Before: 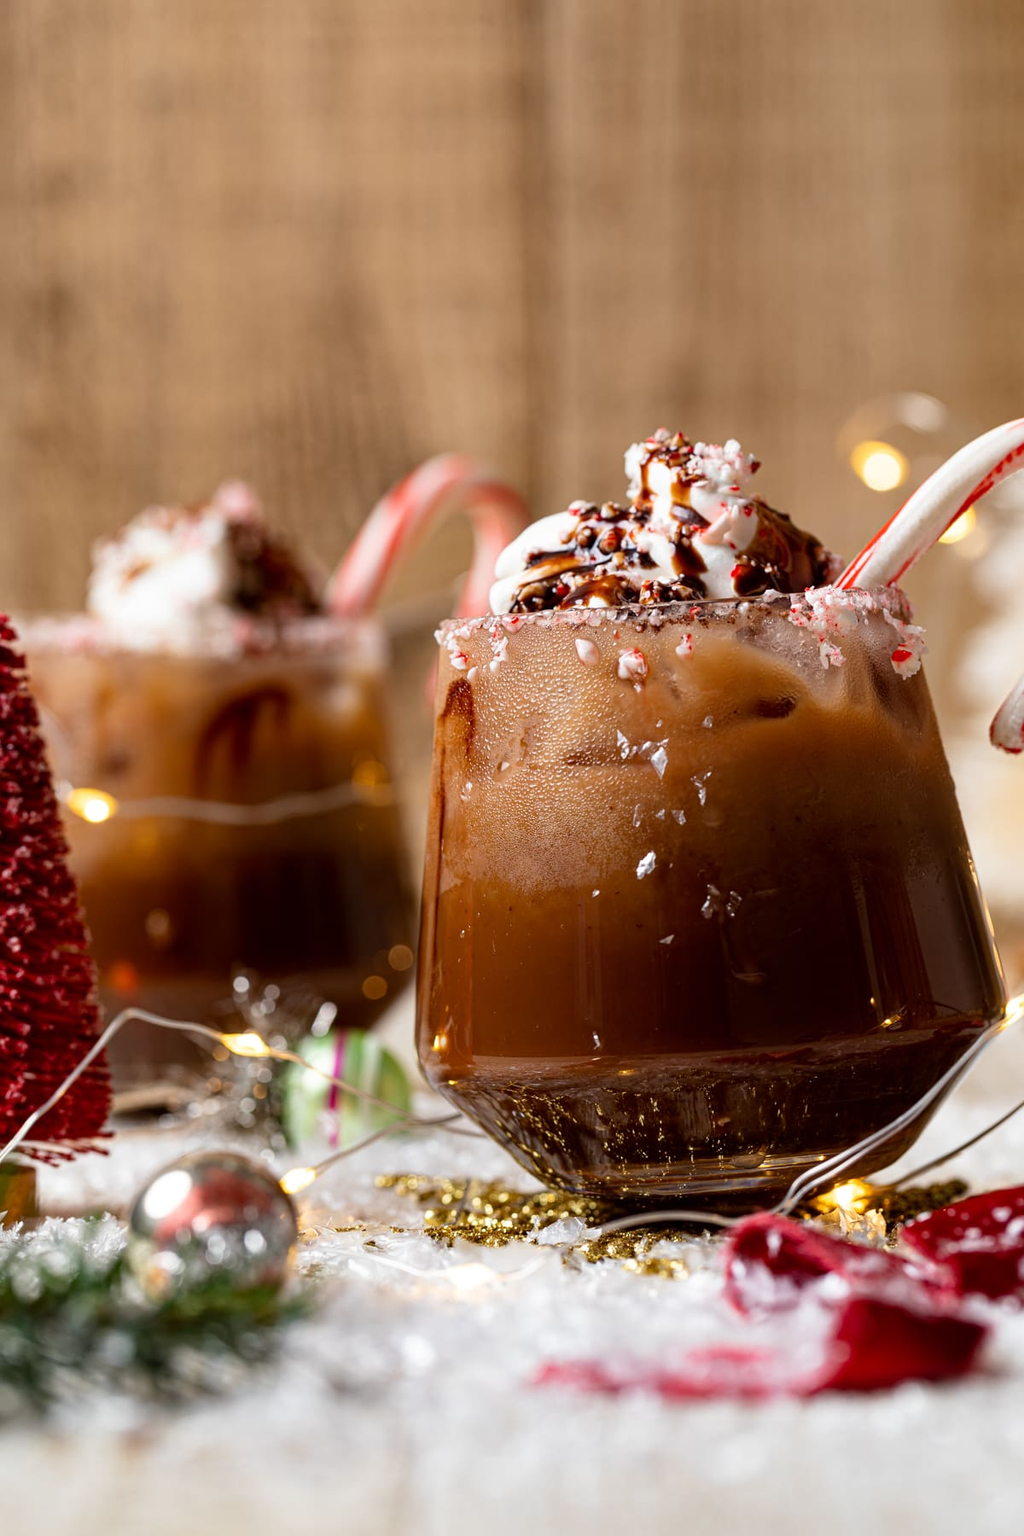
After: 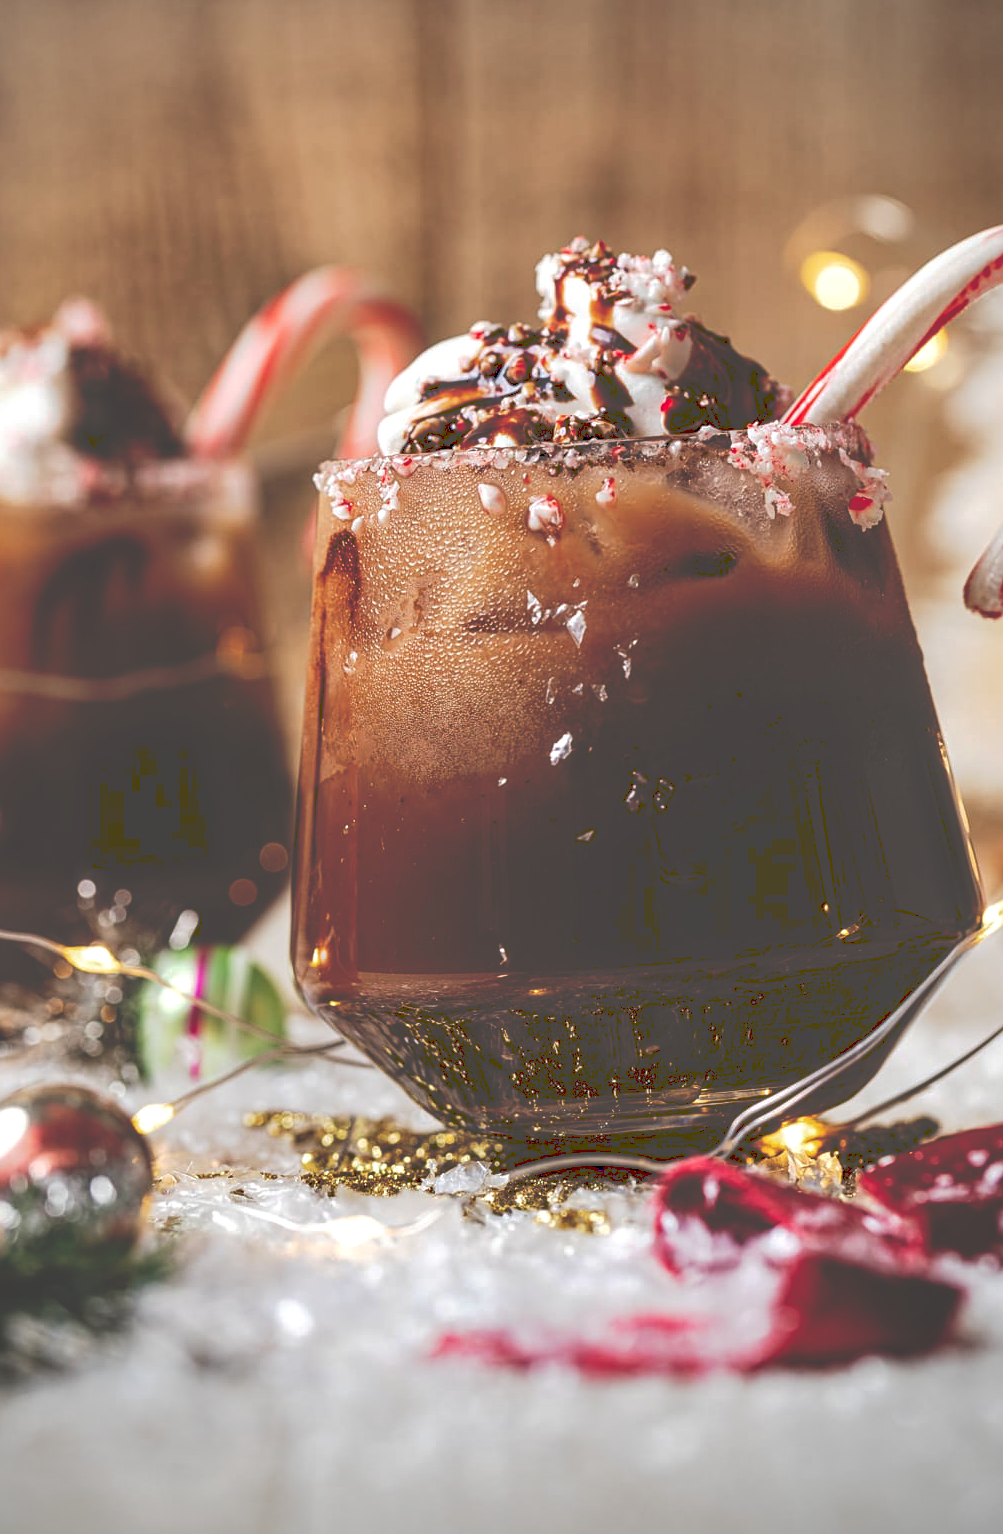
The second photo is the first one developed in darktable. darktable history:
sharpen: amount 0.204
crop: left 16.357%, top 14.725%
tone curve: curves: ch0 [(0, 0) (0.003, 0.284) (0.011, 0.284) (0.025, 0.288) (0.044, 0.29) (0.069, 0.292) (0.1, 0.296) (0.136, 0.298) (0.177, 0.305) (0.224, 0.312) (0.277, 0.327) (0.335, 0.362) (0.399, 0.407) (0.468, 0.464) (0.543, 0.537) (0.623, 0.62) (0.709, 0.71) (0.801, 0.79) (0.898, 0.862) (1, 1)], preserve colors none
local contrast: on, module defaults
vignetting: center (-0.031, -0.048)
tone equalizer: edges refinement/feathering 500, mask exposure compensation -1.57 EV, preserve details no
color zones: curves: ch1 [(0.25, 0.5) (0.747, 0.71)]
